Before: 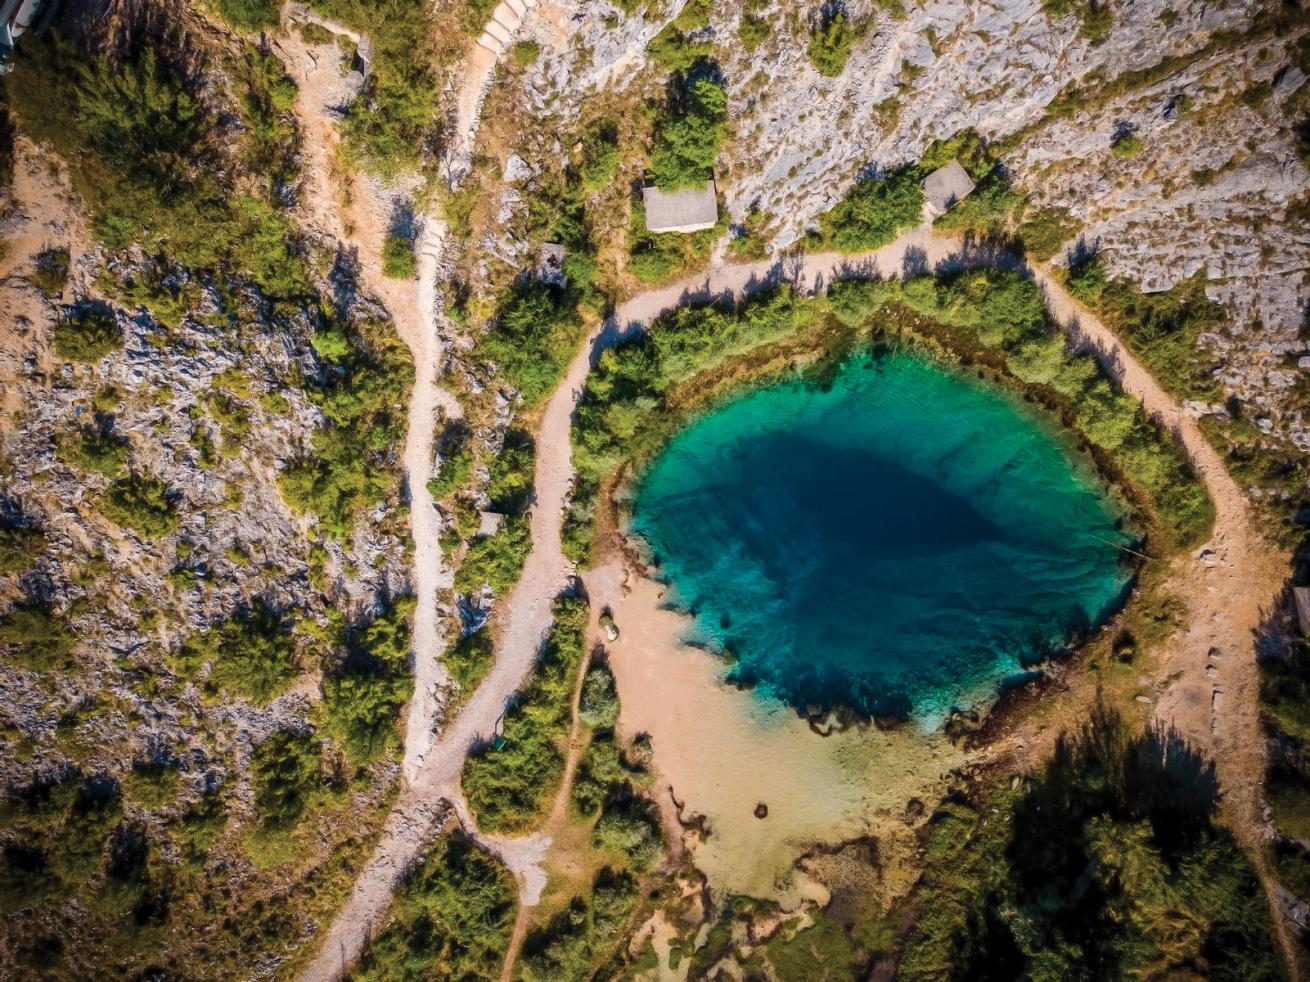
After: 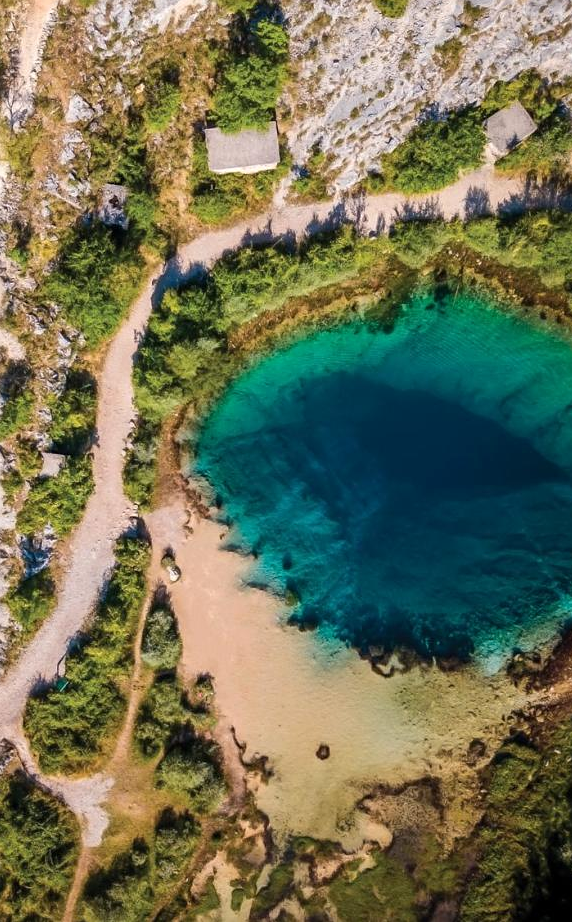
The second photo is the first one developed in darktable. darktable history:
levels: levels [0, 0.492, 0.984]
sharpen: amount 0.2
exposure: compensate exposure bias true, compensate highlight preservation false
crop: left 33.449%, top 6.012%, right 22.832%
